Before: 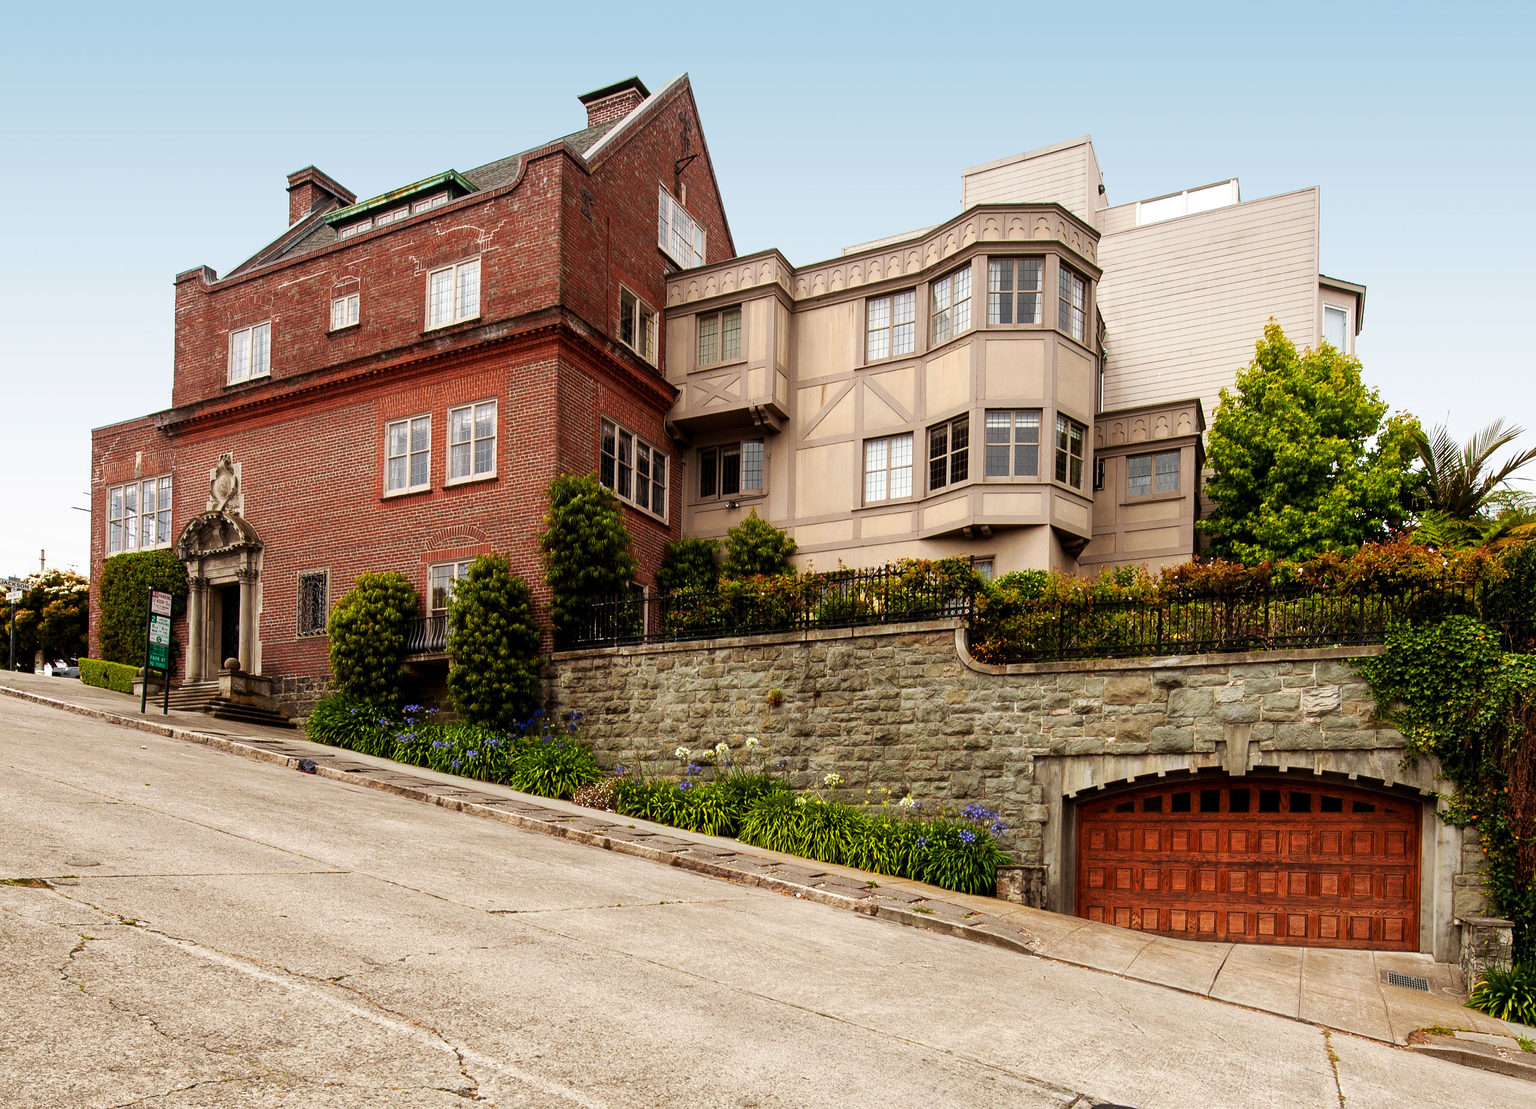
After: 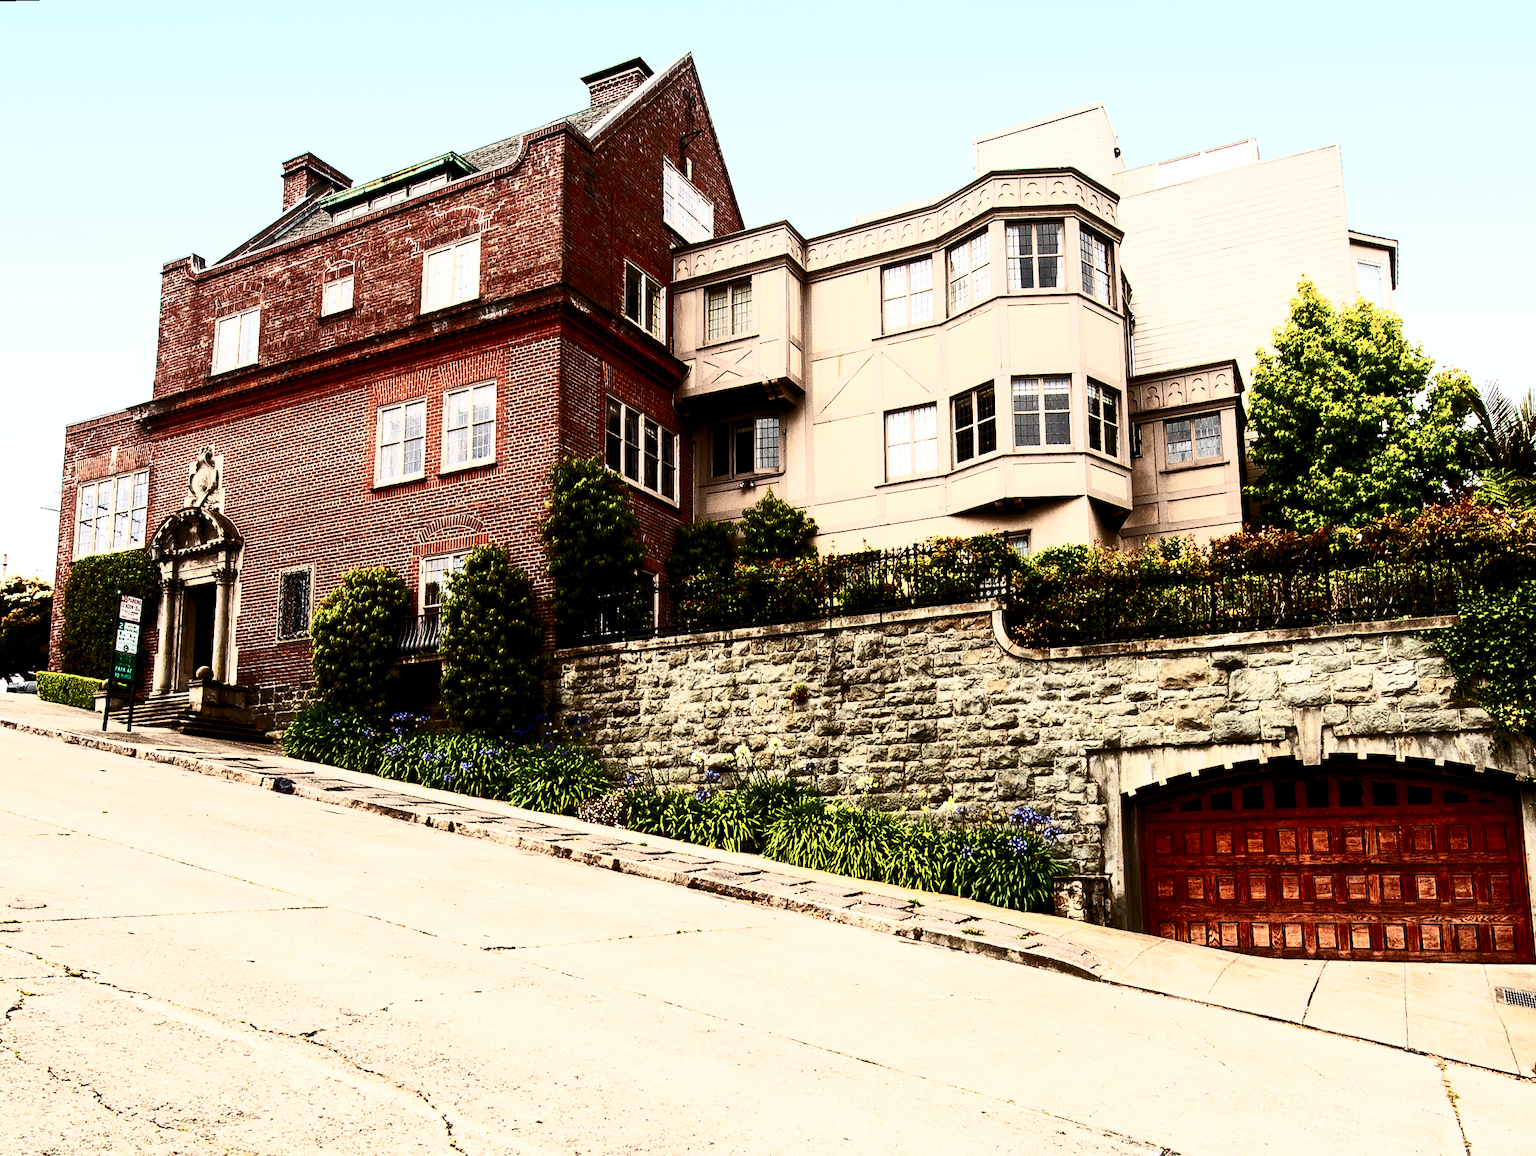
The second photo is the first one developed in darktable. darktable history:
rotate and perspective: rotation -1.68°, lens shift (vertical) -0.146, crop left 0.049, crop right 0.912, crop top 0.032, crop bottom 0.96
contrast brightness saturation: contrast 0.93, brightness 0.2
levels: levels [0.018, 0.493, 1]
